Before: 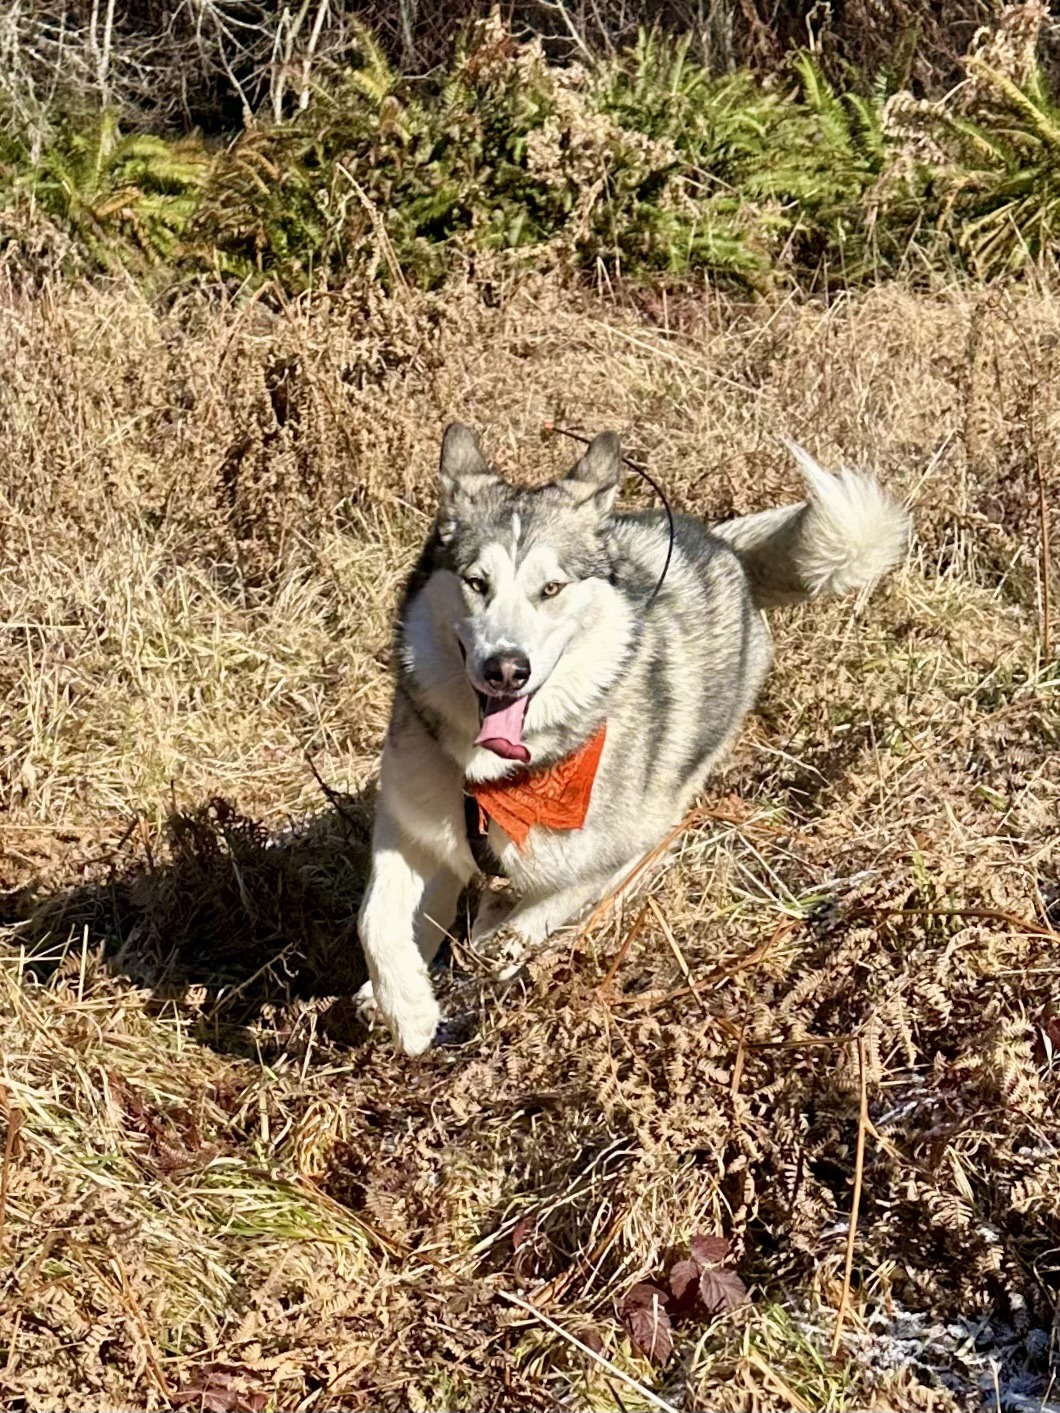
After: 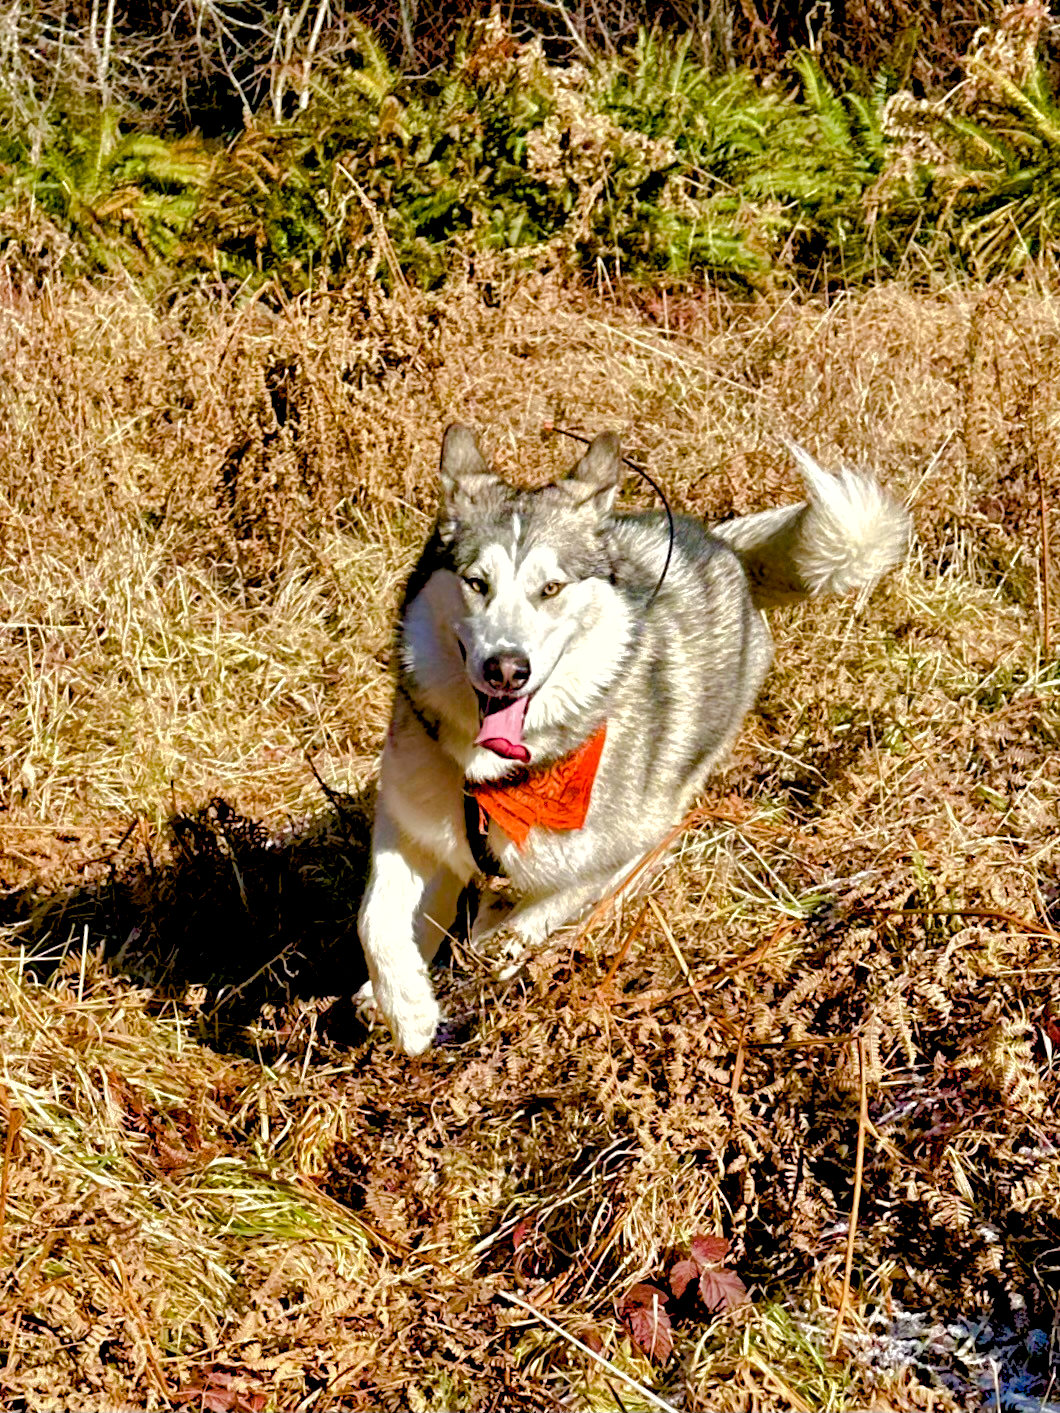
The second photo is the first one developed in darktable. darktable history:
base curve: curves: ch0 [(0, 0) (0.235, 0.266) (0.503, 0.496) (0.786, 0.72) (1, 1)]
shadows and highlights: on, module defaults
color balance rgb: shadows lift › luminance -9.41%, highlights gain › luminance 17.6%, global offset › luminance -1.45%, perceptual saturation grading › highlights -17.77%, perceptual saturation grading › mid-tones 33.1%, perceptual saturation grading › shadows 50.52%, global vibrance 24.22%
